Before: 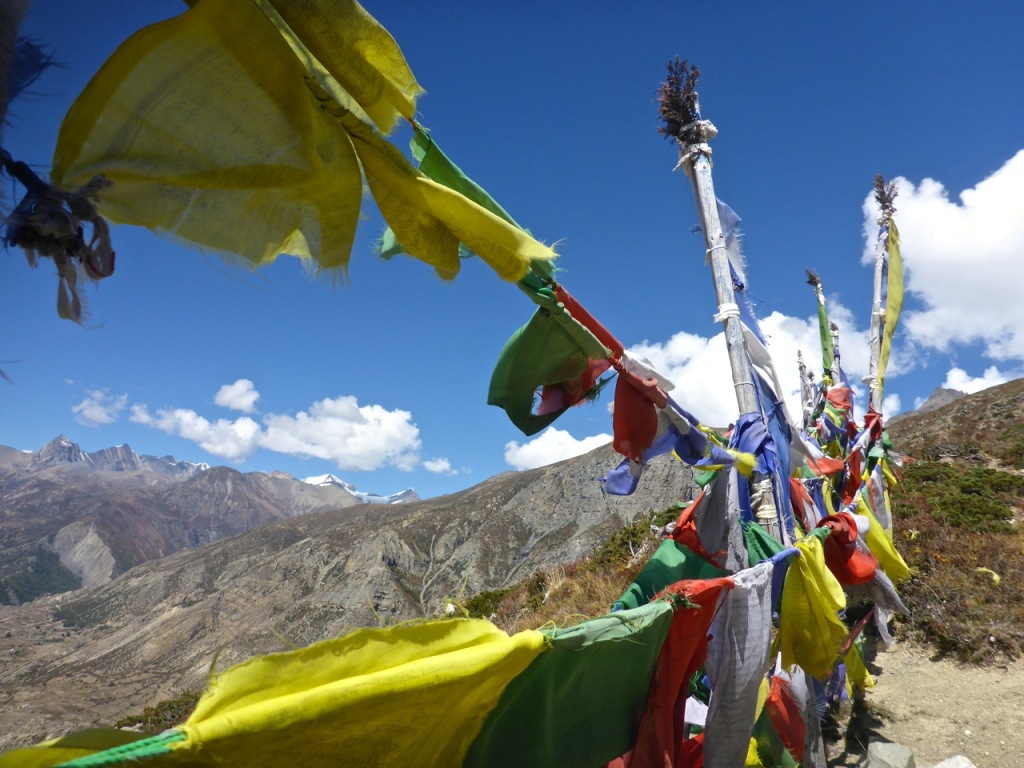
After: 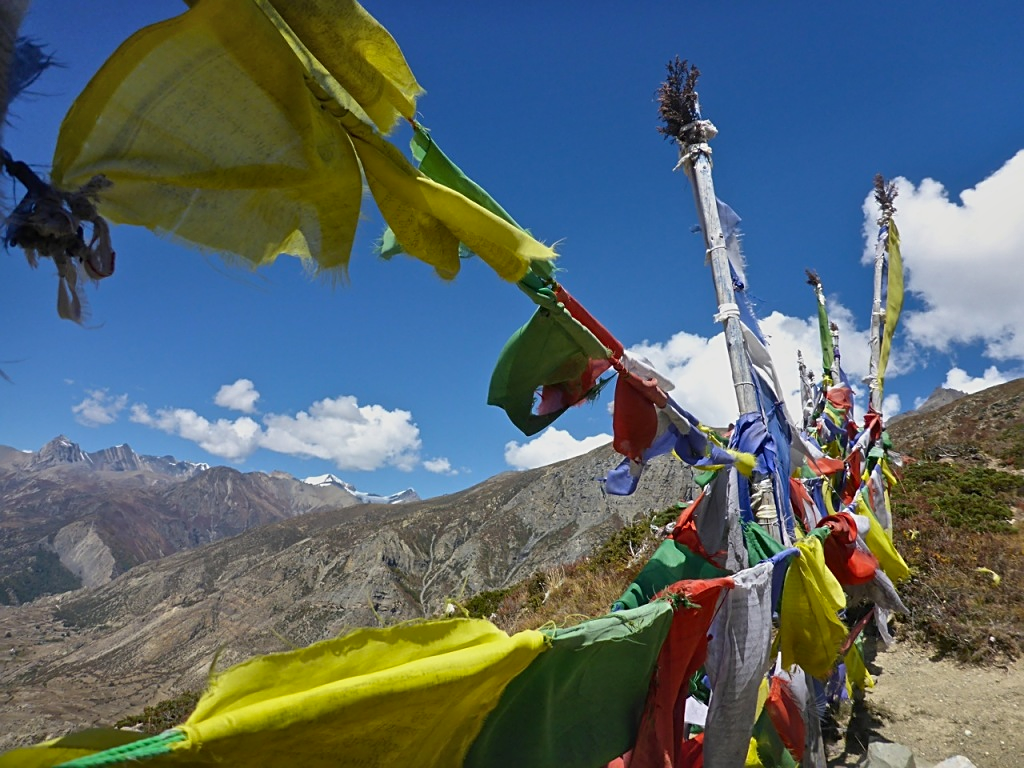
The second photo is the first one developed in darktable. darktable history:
shadows and highlights: shadows 80.73, white point adjustment -9.07, highlights -61.46, soften with gaussian
sharpen: on, module defaults
